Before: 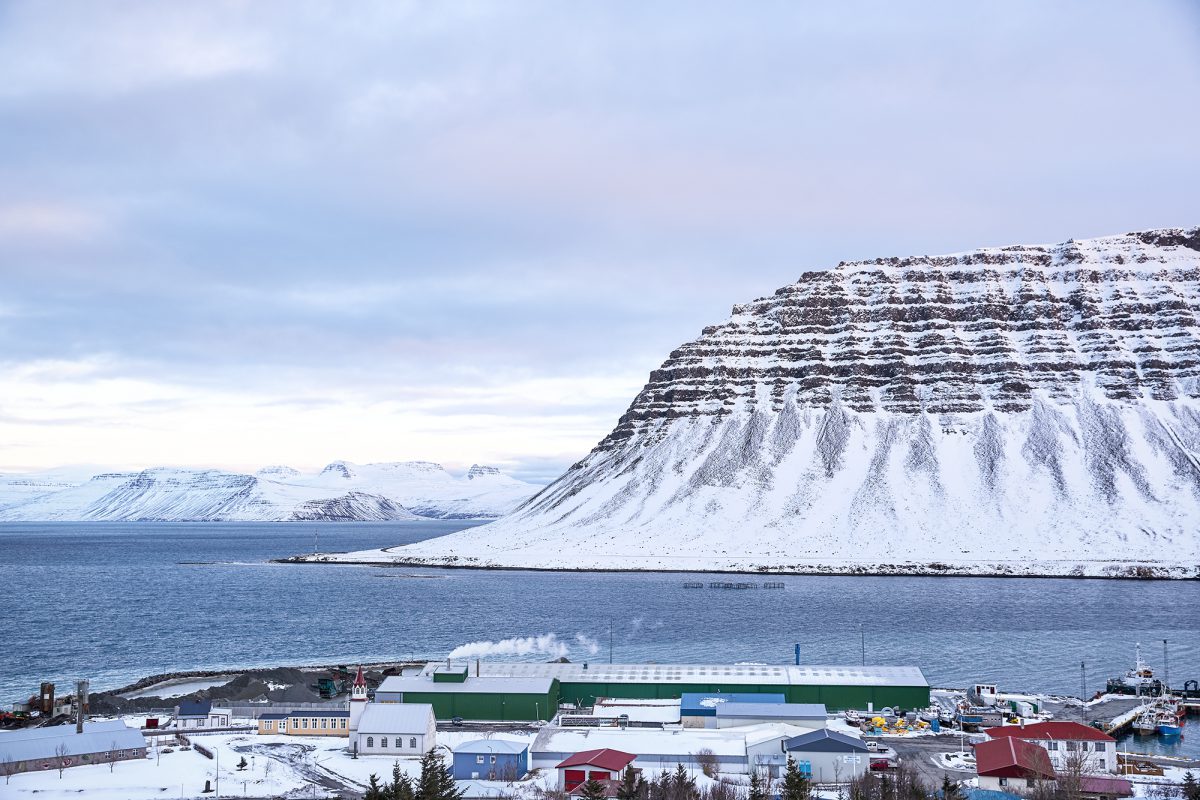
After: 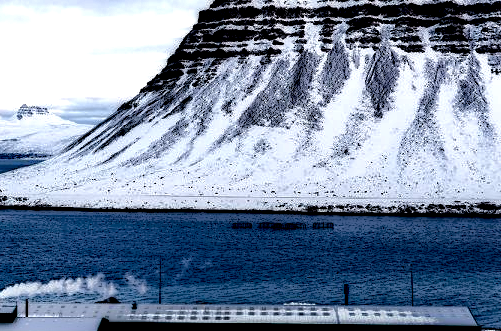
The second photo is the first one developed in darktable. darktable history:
local contrast: highlights 4%, shadows 220%, detail 164%, midtone range 0.008
crop: left 37.591%, top 45.066%, right 20.633%, bottom 13.555%
contrast brightness saturation: contrast 0.135, brightness -0.232, saturation 0.143
tone equalizer: -8 EV -0.433 EV, -7 EV -0.409 EV, -6 EV -0.328 EV, -5 EV -0.256 EV, -3 EV 0.218 EV, -2 EV 0.304 EV, -1 EV 0.391 EV, +0 EV 0.444 EV
